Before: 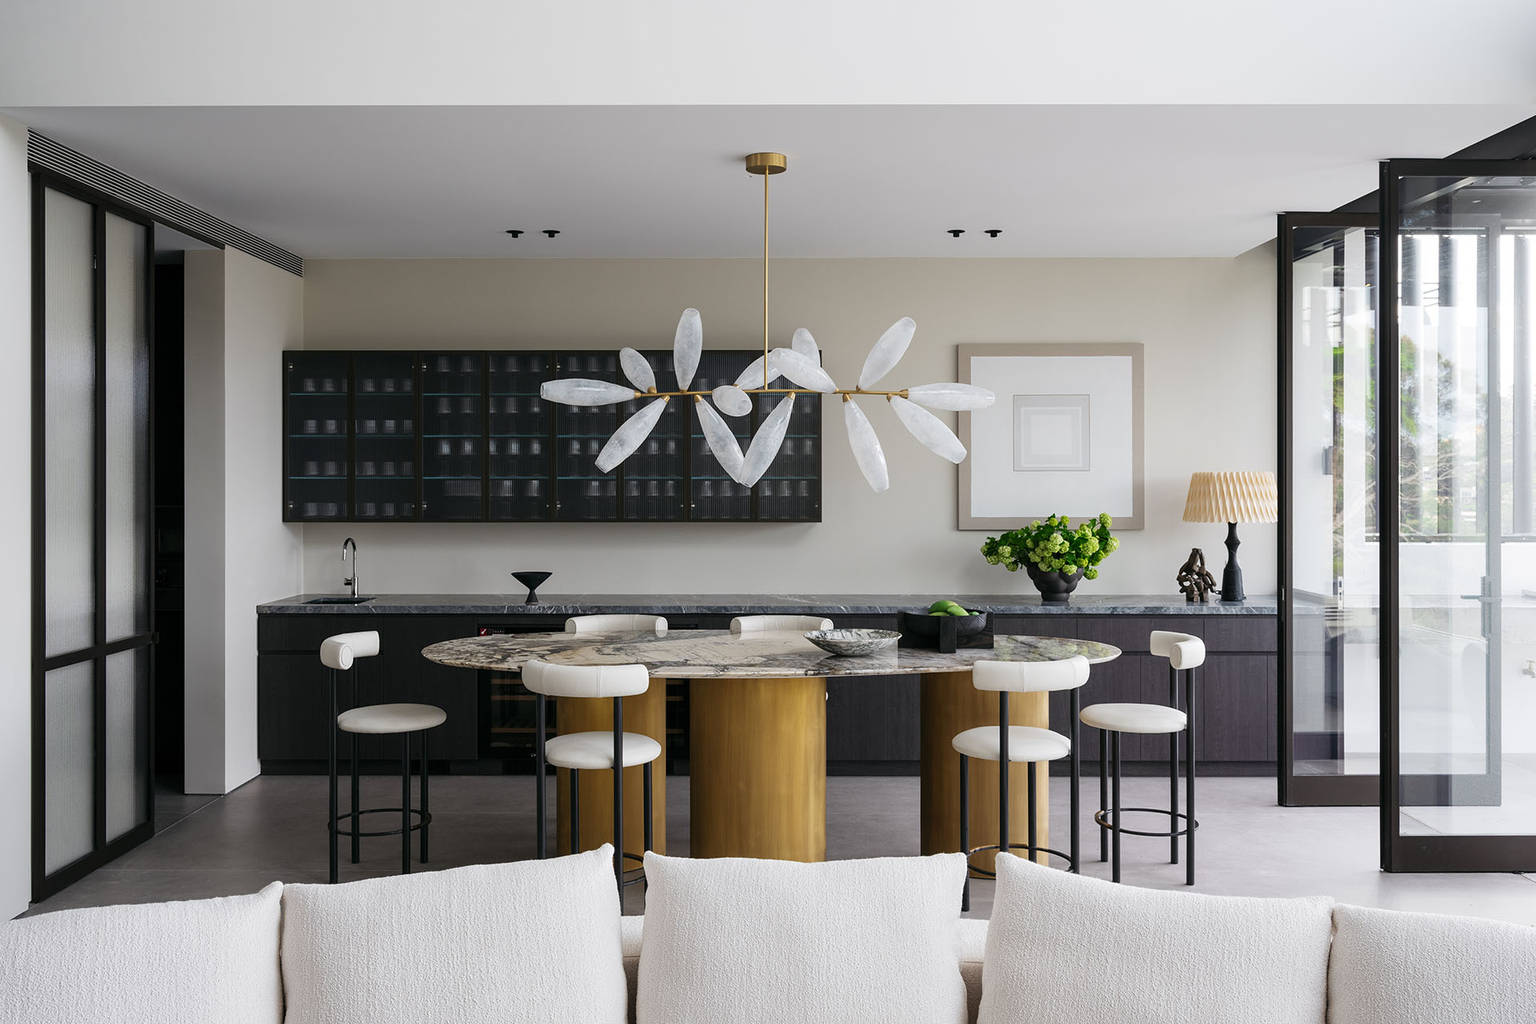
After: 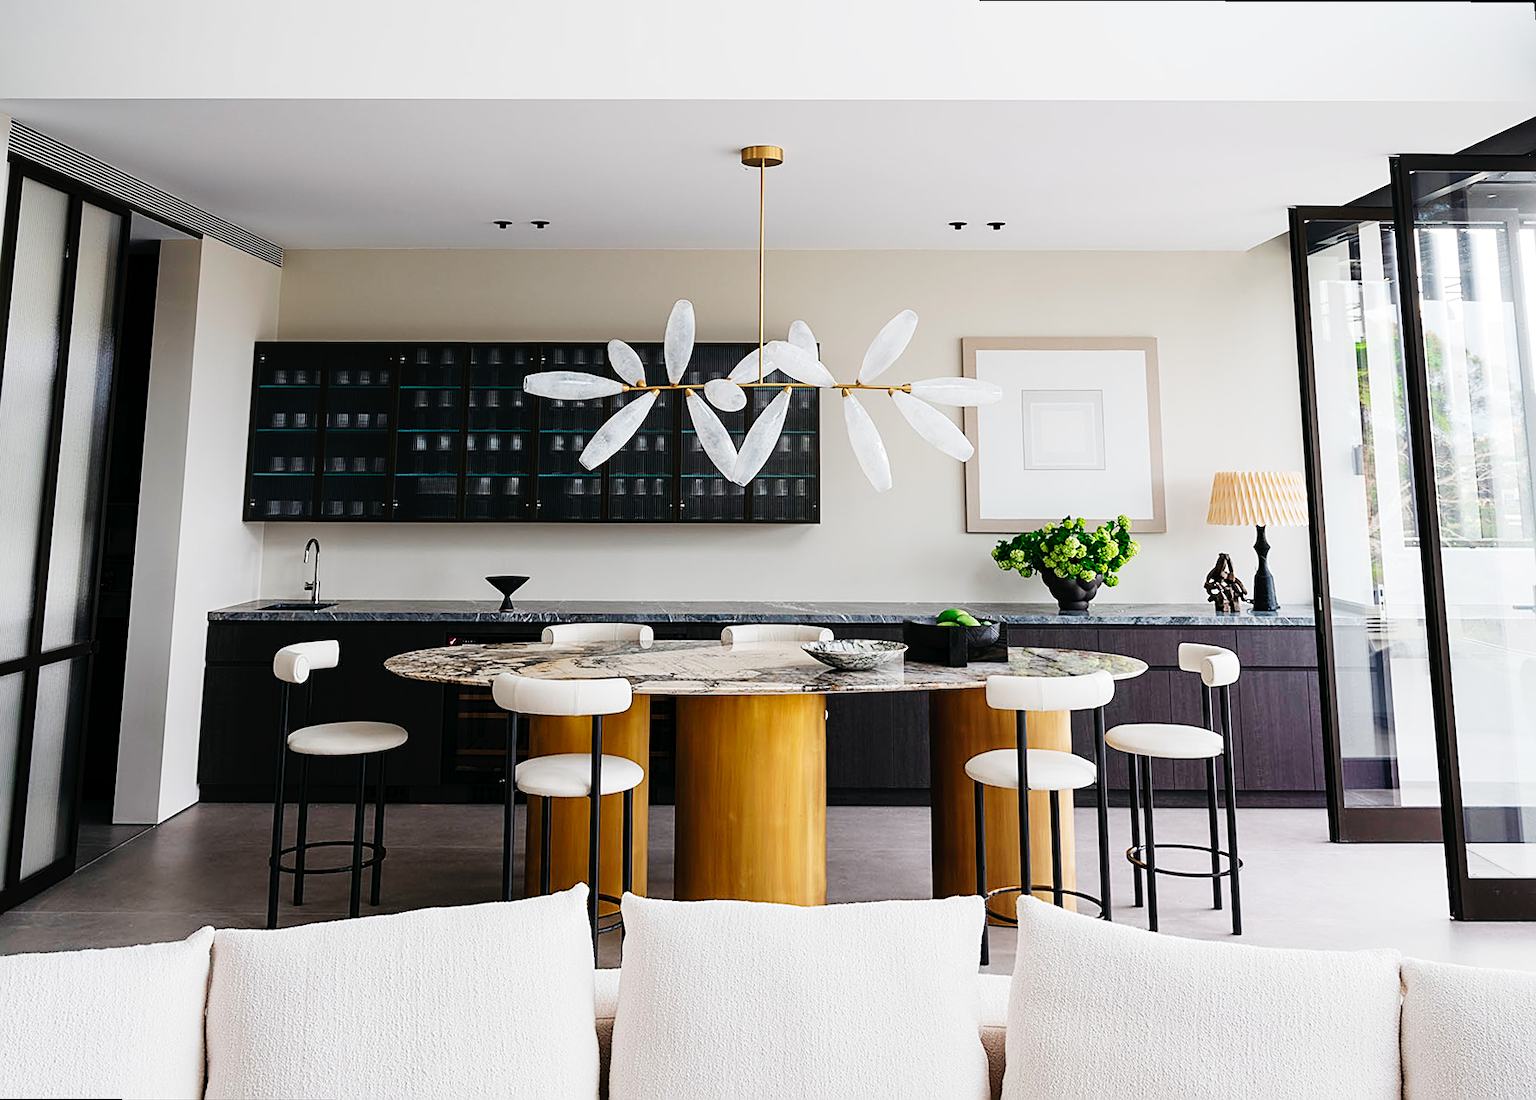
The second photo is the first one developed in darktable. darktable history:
tone curve: curves: ch0 [(0, 0) (0.003, 0.016) (0.011, 0.019) (0.025, 0.023) (0.044, 0.029) (0.069, 0.042) (0.1, 0.068) (0.136, 0.101) (0.177, 0.143) (0.224, 0.21) (0.277, 0.289) (0.335, 0.379) (0.399, 0.476) (0.468, 0.569) (0.543, 0.654) (0.623, 0.75) (0.709, 0.822) (0.801, 0.893) (0.898, 0.946) (1, 1)], preserve colors none
rotate and perspective: rotation 0.215°, lens shift (vertical) -0.139, crop left 0.069, crop right 0.939, crop top 0.002, crop bottom 0.996
sharpen: on, module defaults
